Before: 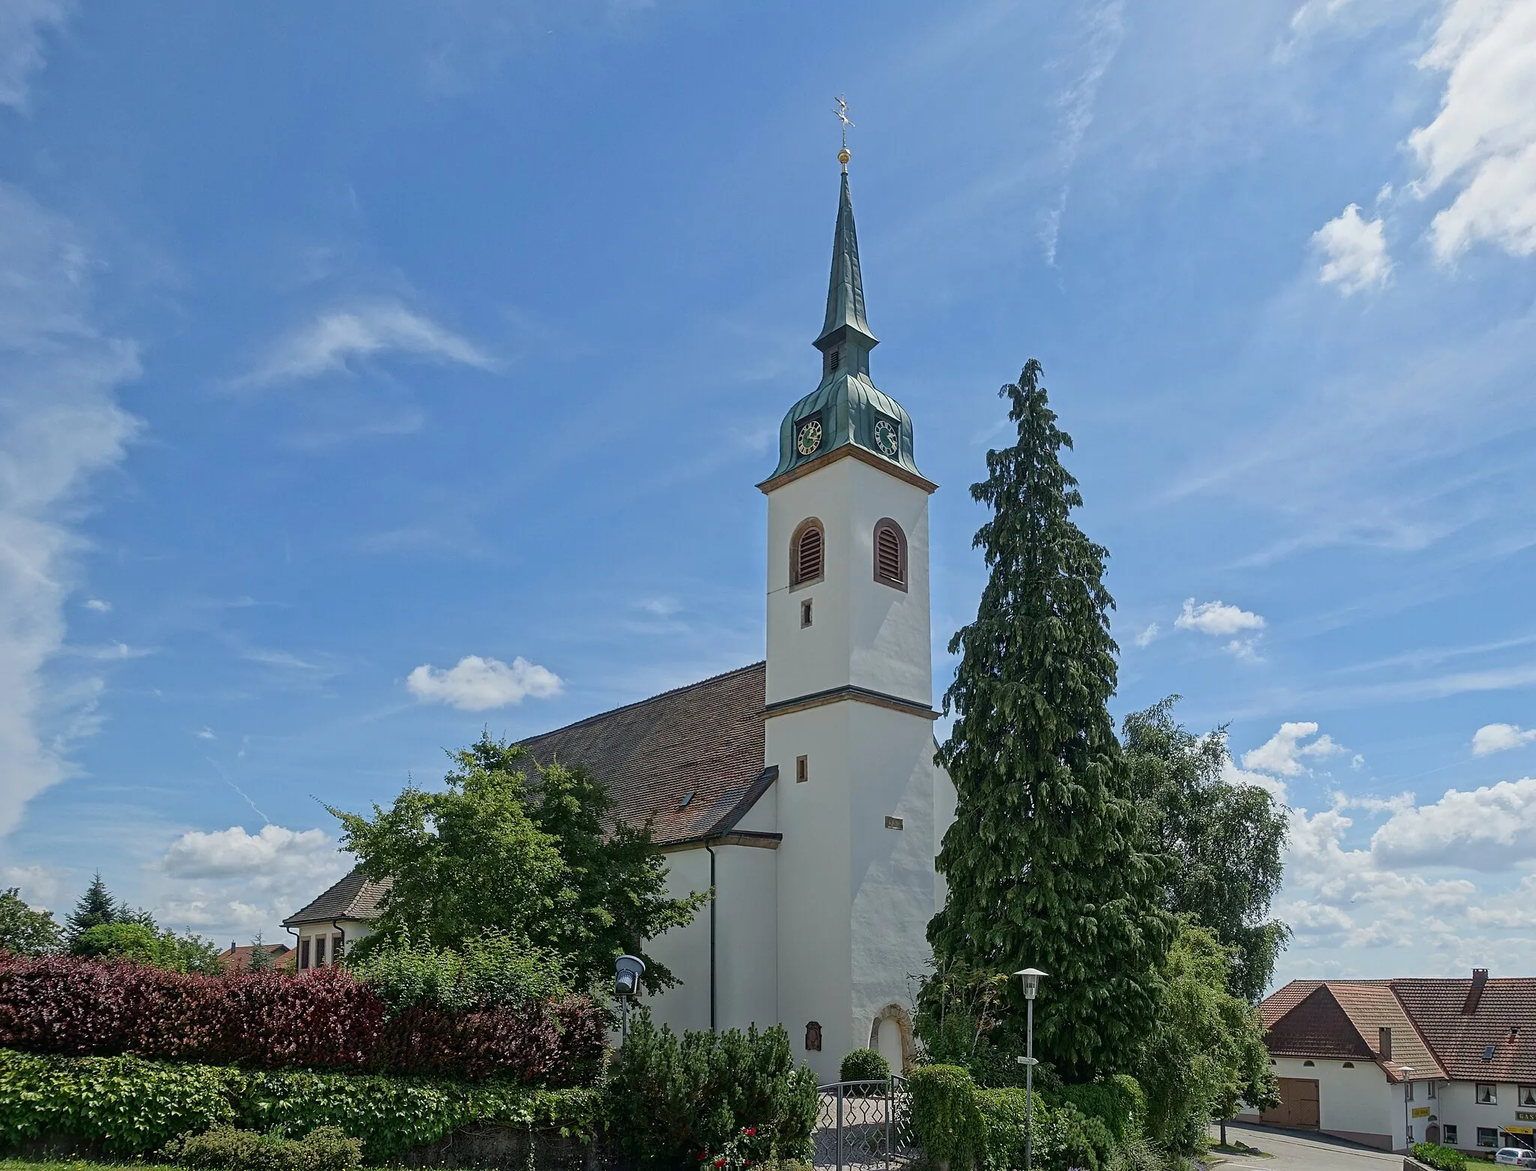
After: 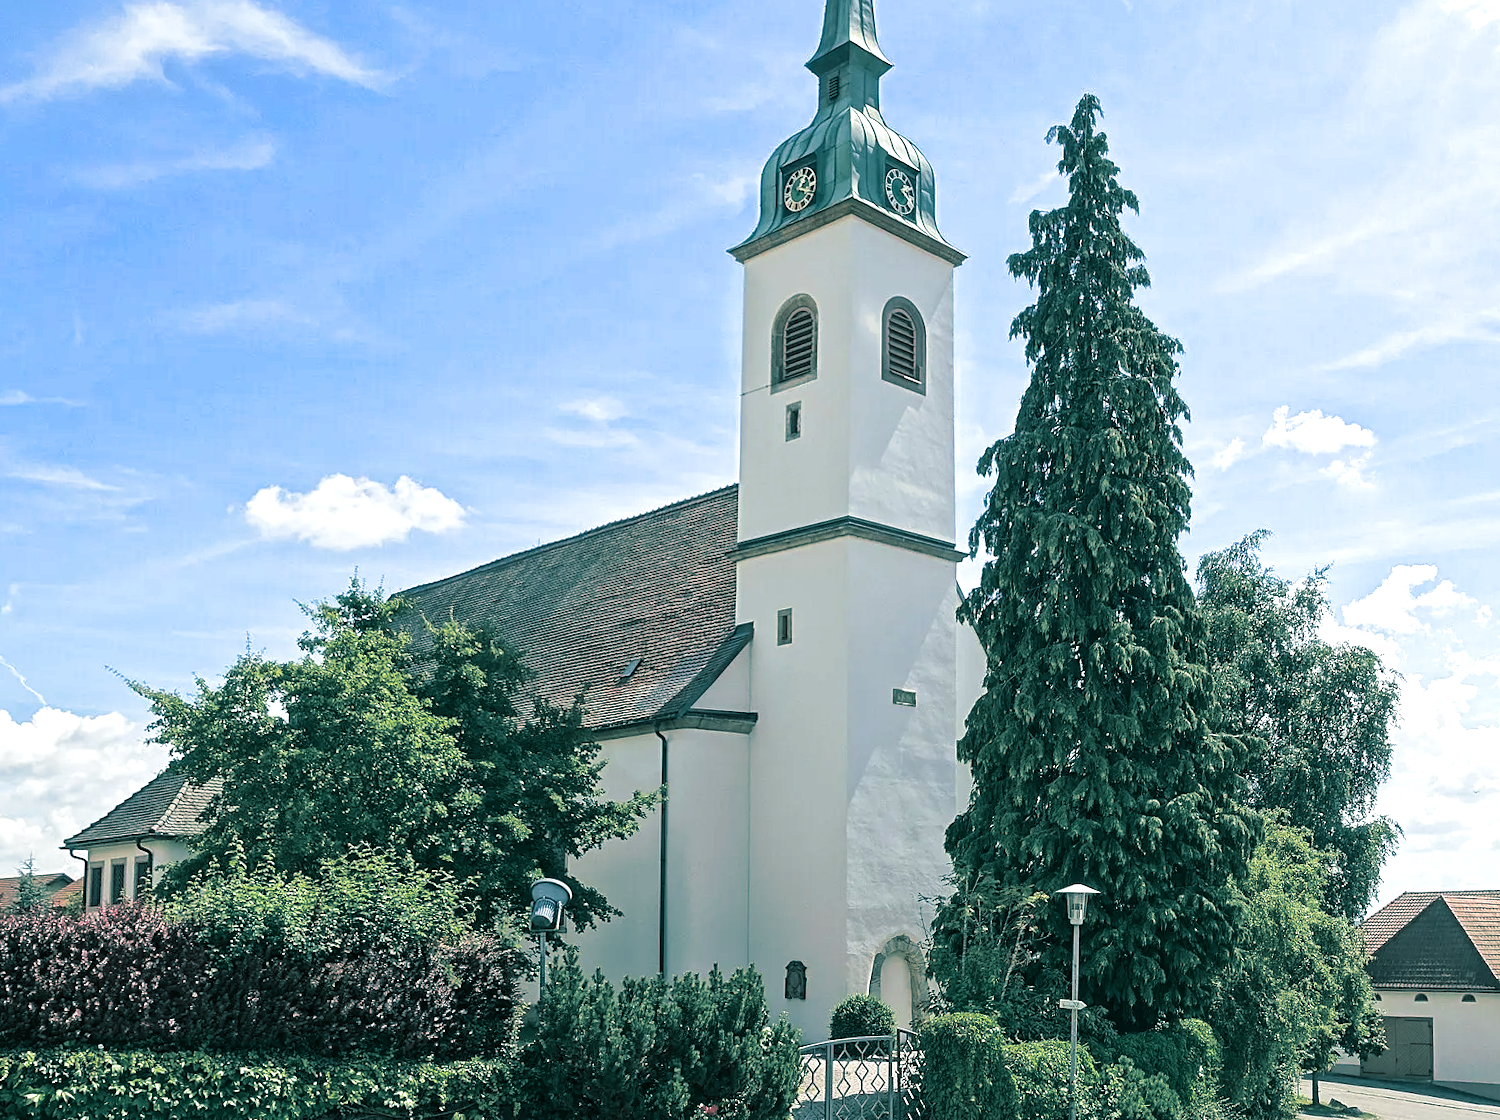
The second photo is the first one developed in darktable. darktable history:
crop: left 16.871%, top 22.857%, right 9.116%
rotate and perspective: rotation 0.679°, lens shift (horizontal) 0.136, crop left 0.009, crop right 0.991, crop top 0.078, crop bottom 0.95
exposure: exposure 0.935 EV, compensate highlight preservation false
split-toning: shadows › hue 186.43°, highlights › hue 49.29°, compress 30.29%
